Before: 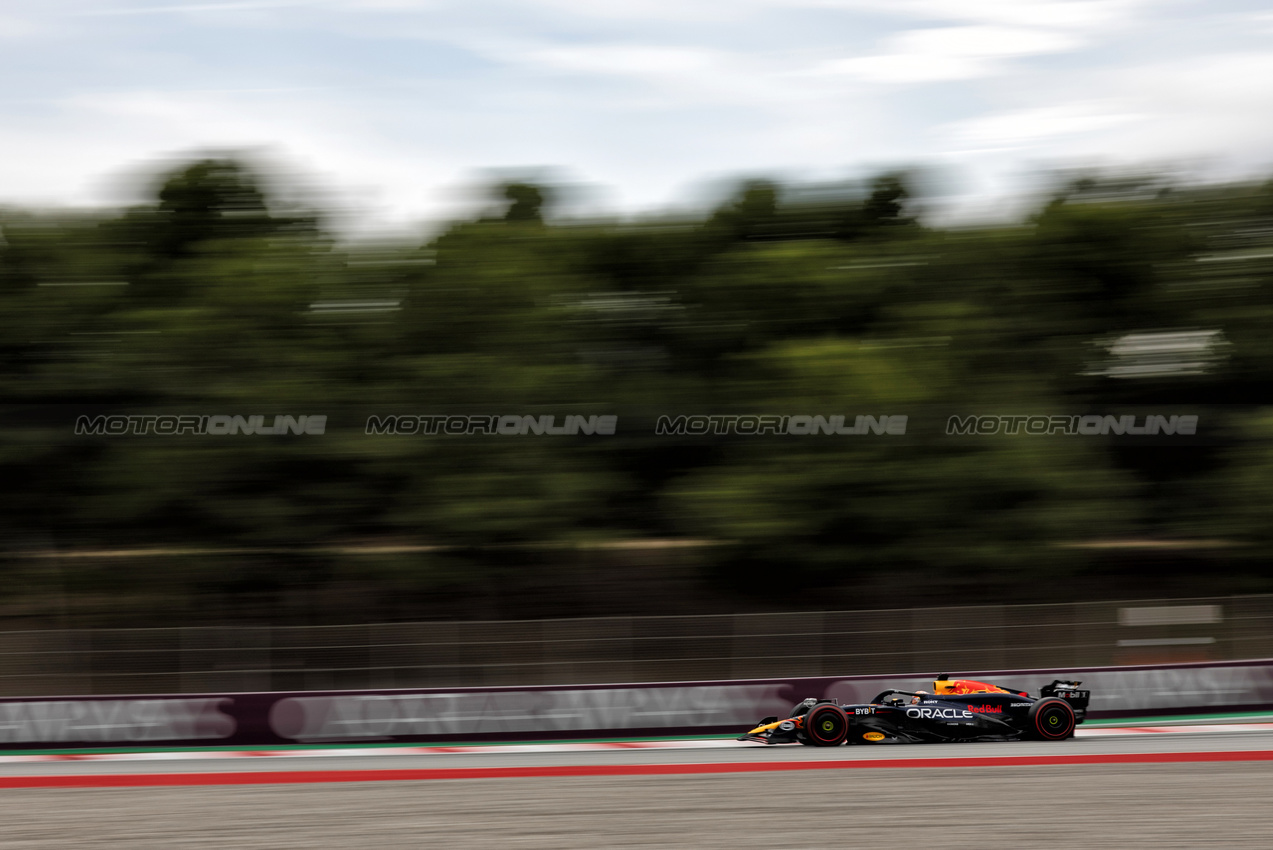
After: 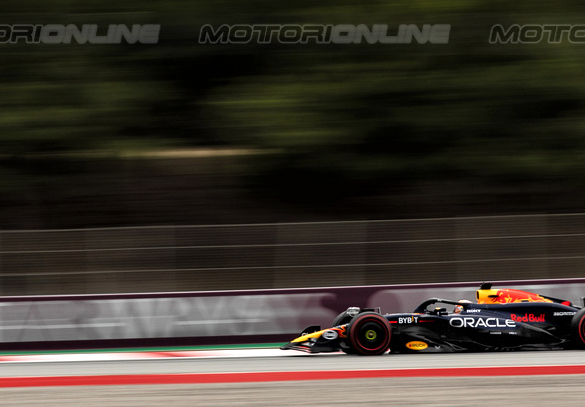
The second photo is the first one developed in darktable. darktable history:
tone equalizer: -8 EV -0.747 EV, -7 EV -0.71 EV, -6 EV -0.583 EV, -5 EV -0.361 EV, -3 EV 0.403 EV, -2 EV 0.6 EV, -1 EV 0.688 EV, +0 EV 0.747 EV, smoothing diameter 24.88%, edges refinement/feathering 10.26, preserve details guided filter
crop: left 35.912%, top 46.071%, right 18.099%, bottom 5.947%
base curve: preserve colors none
